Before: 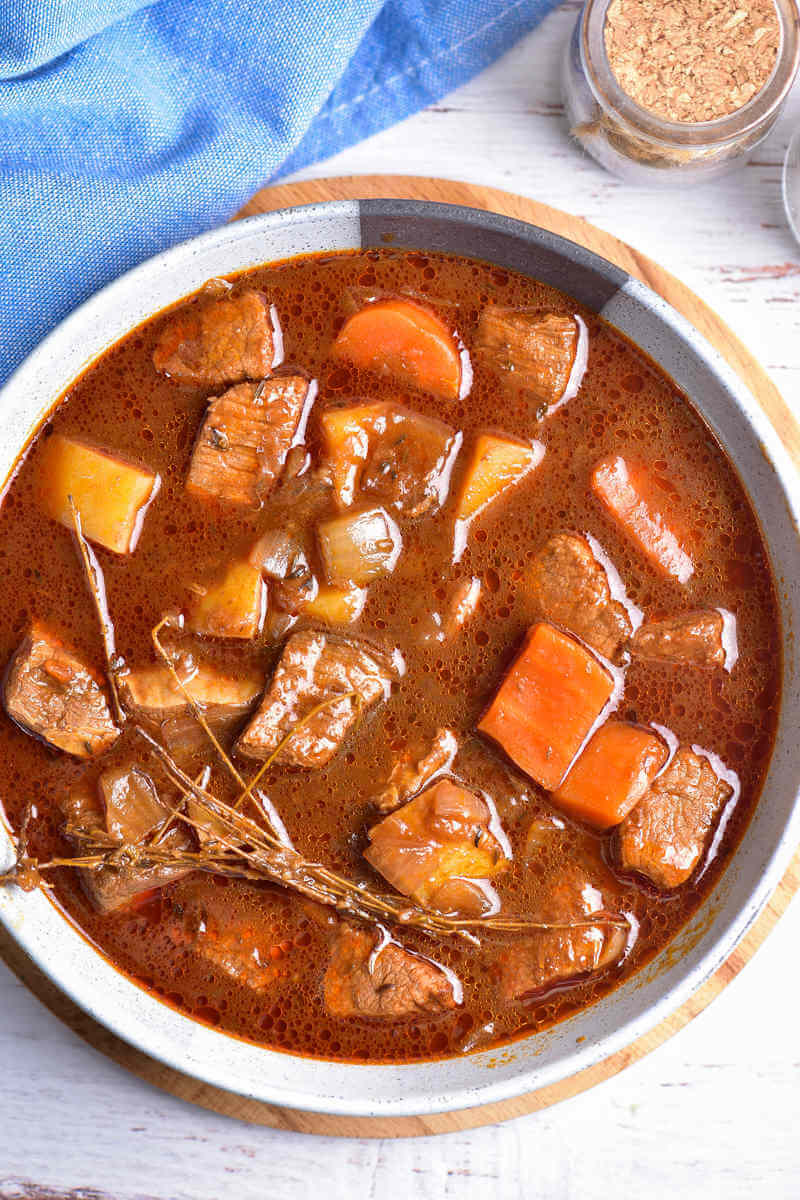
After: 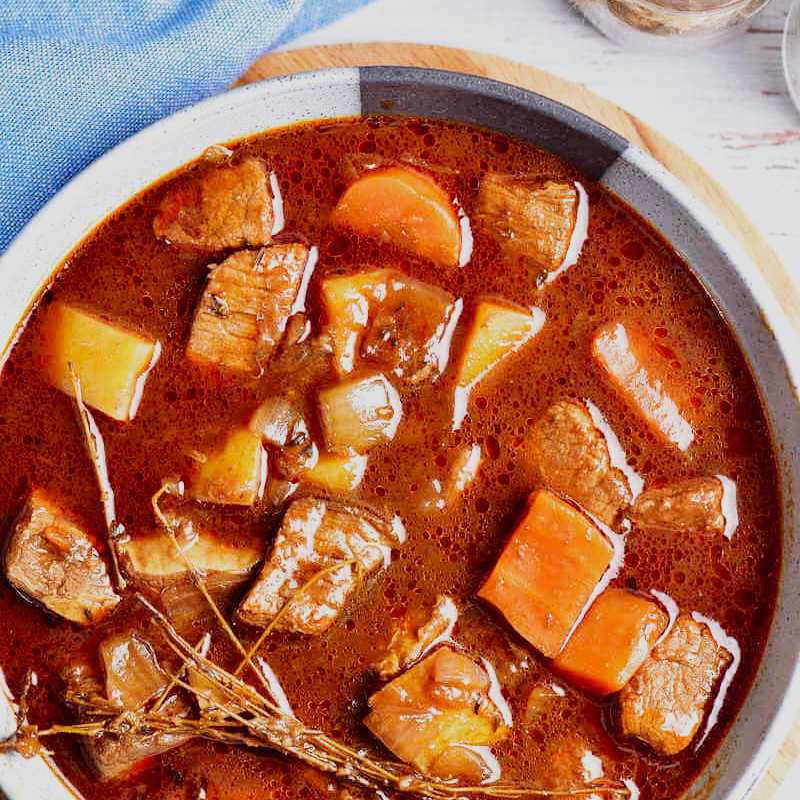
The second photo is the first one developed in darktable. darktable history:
crop: top 11.166%, bottom 22.168%
sigmoid: contrast 1.7, skew -0.2, preserve hue 0%, red attenuation 0.1, red rotation 0.035, green attenuation 0.1, green rotation -0.017, blue attenuation 0.15, blue rotation -0.052, base primaries Rec2020
